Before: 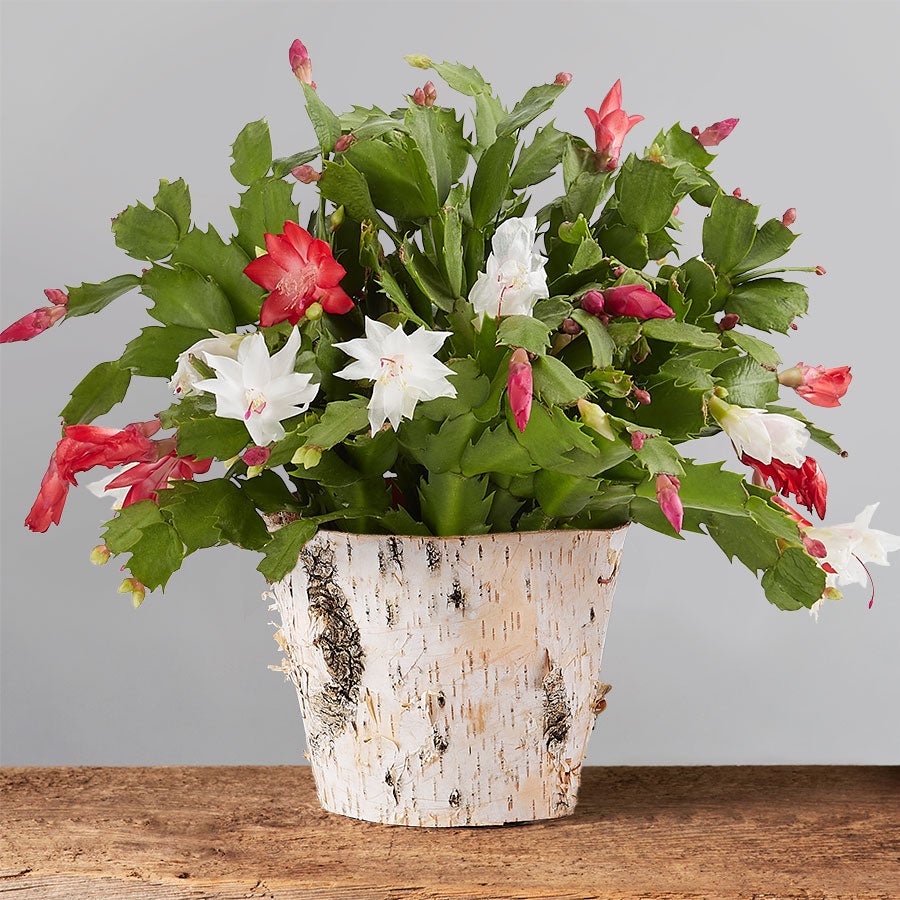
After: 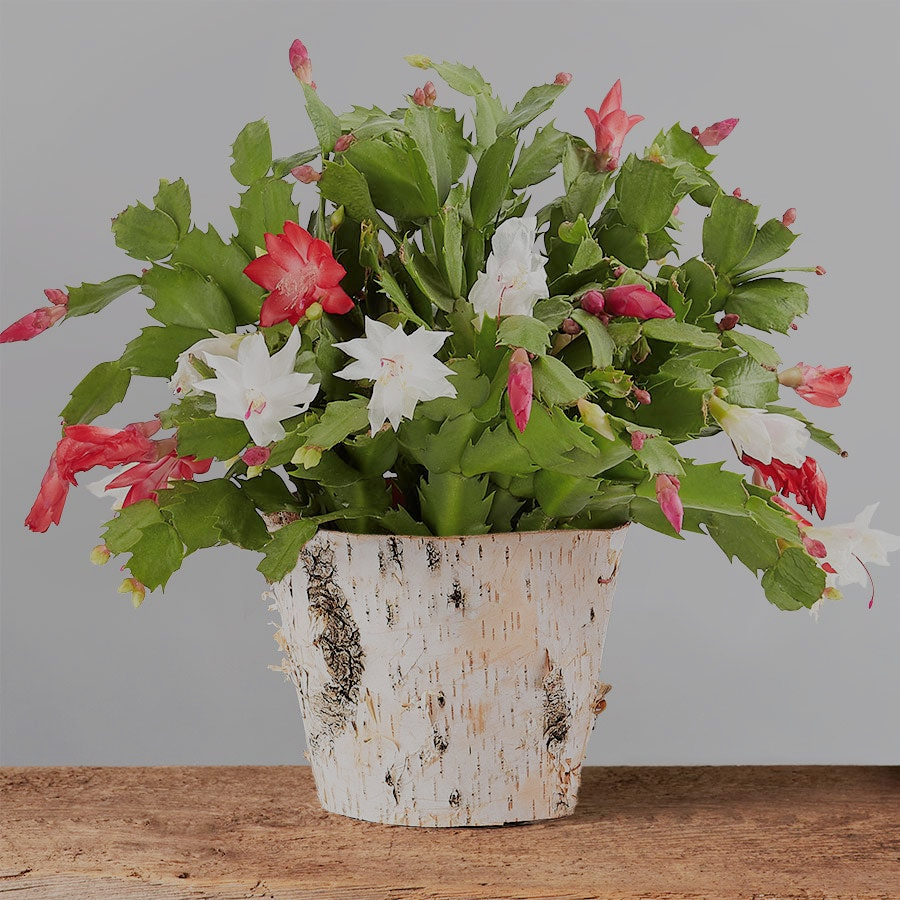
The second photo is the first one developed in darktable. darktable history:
filmic rgb: middle gray luminance 4.04%, black relative exposure -13.02 EV, white relative exposure 5.04 EV, threshold 3 EV, target black luminance 0%, hardness 5.2, latitude 59.47%, contrast 0.768, highlights saturation mix 5.11%, shadows ↔ highlights balance 26.14%, enable highlight reconstruction true
